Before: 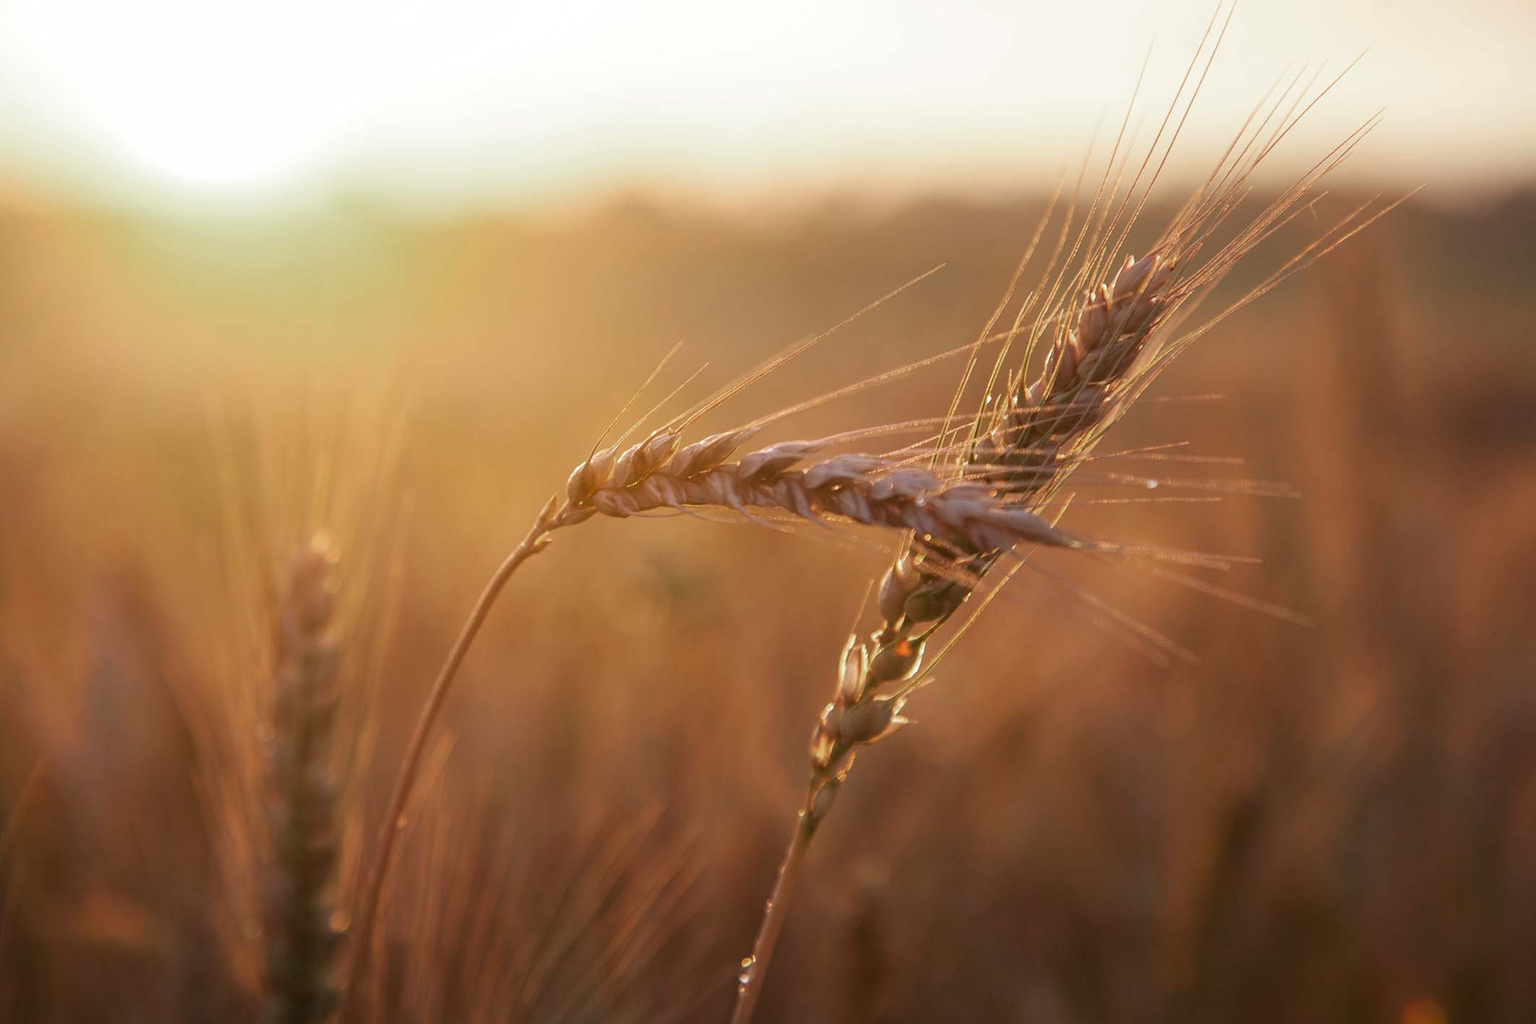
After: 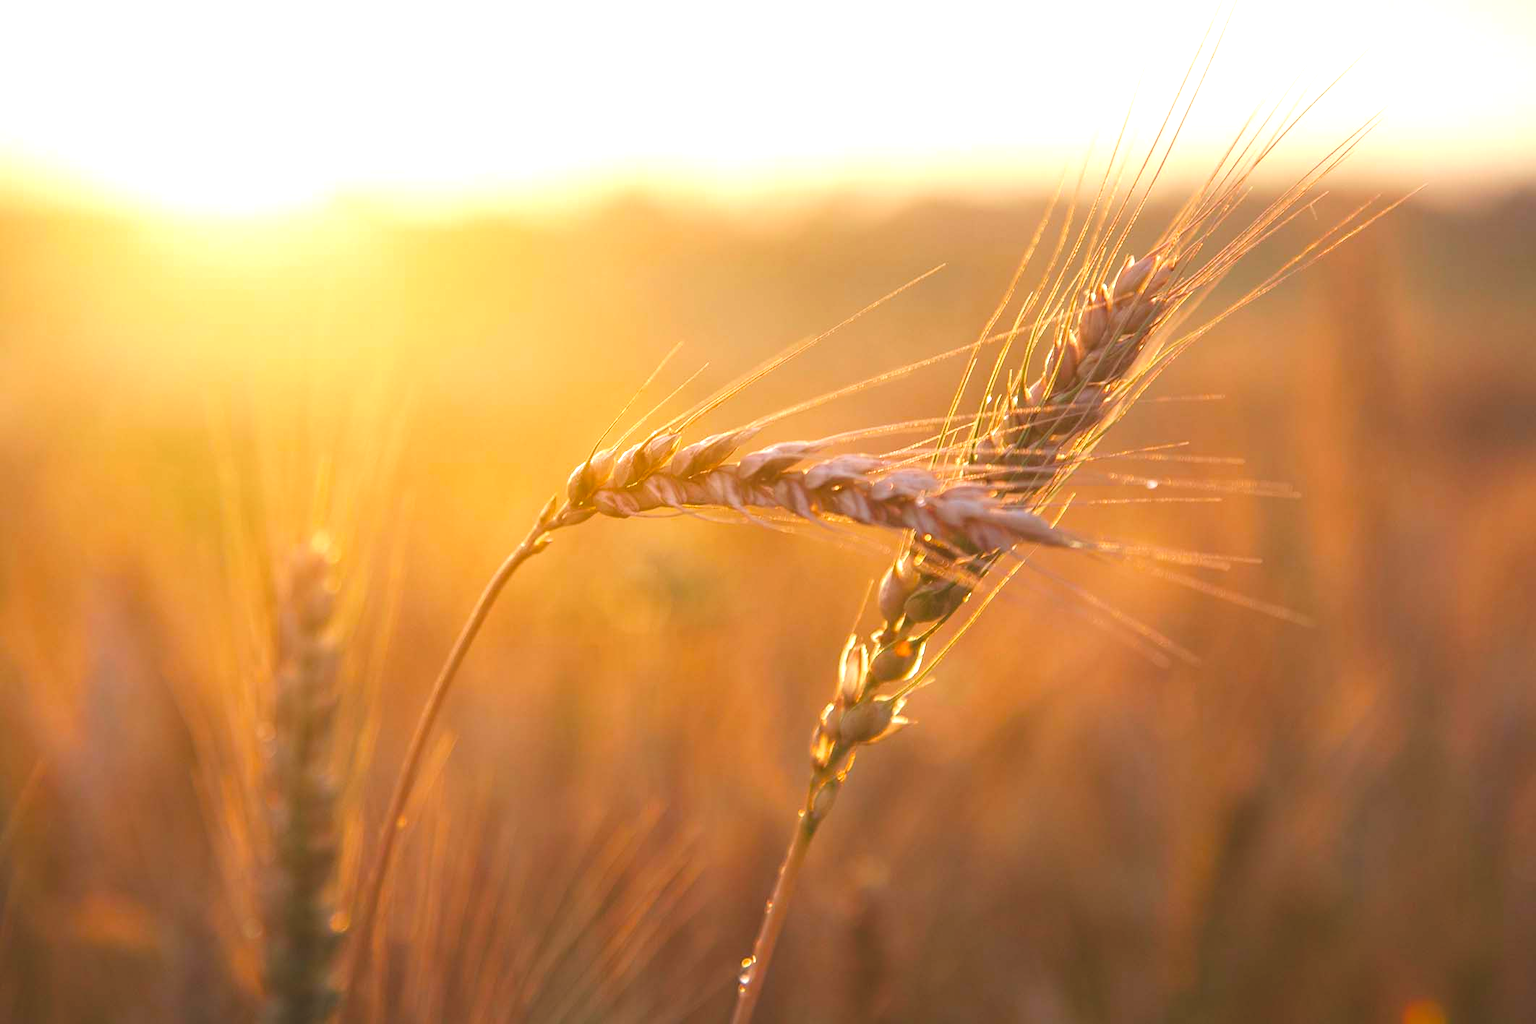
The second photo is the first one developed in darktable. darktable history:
exposure: black level correction 0, exposure 1 EV, compensate exposure bias true, compensate highlight preservation false
color balance rgb: perceptual saturation grading › global saturation 25%, global vibrance 20%
color balance: lift [1.01, 1, 1, 1], gamma [1.097, 1, 1, 1], gain [0.85, 1, 1, 1]
